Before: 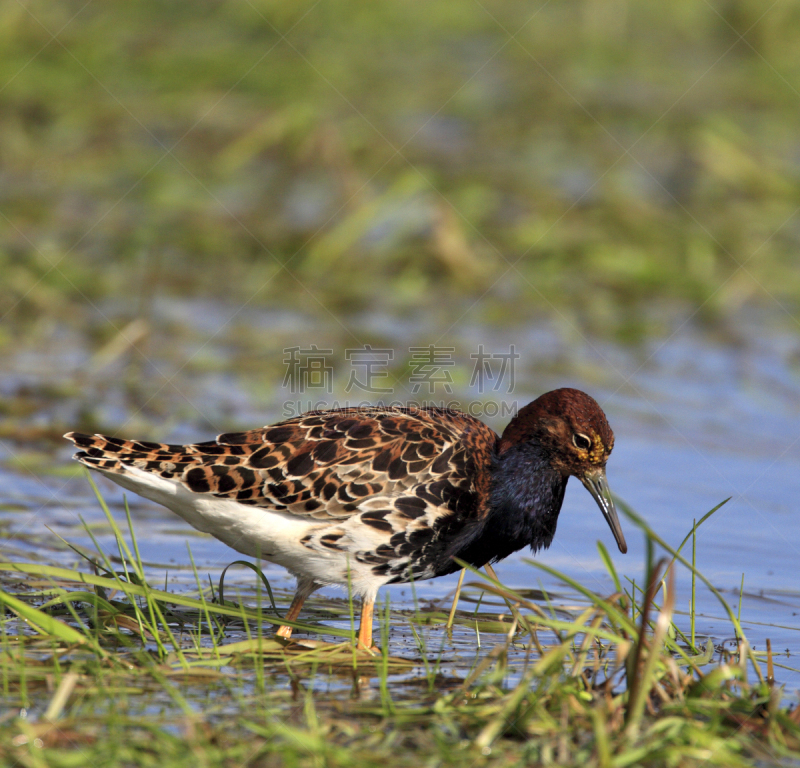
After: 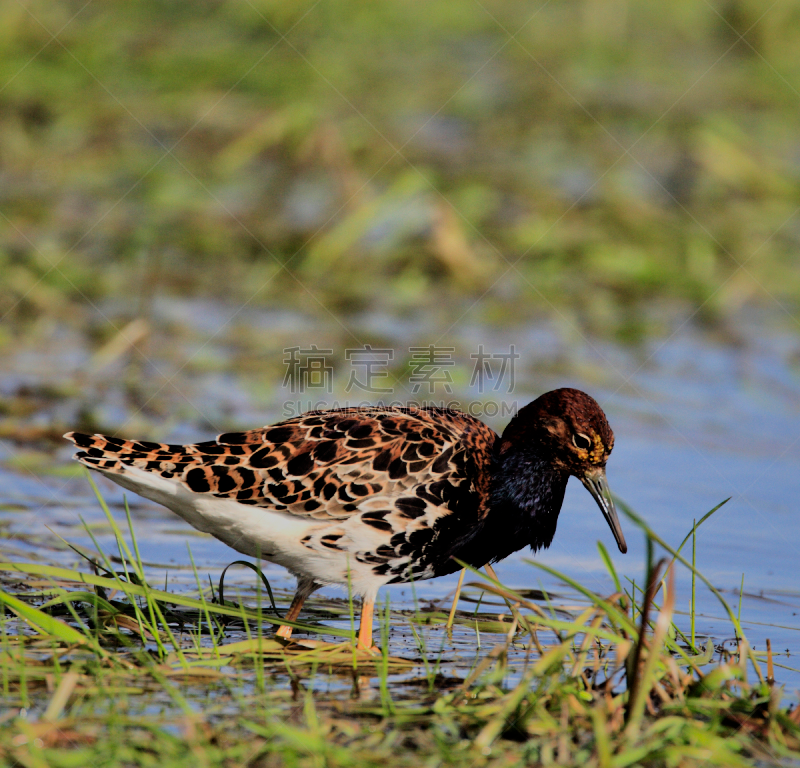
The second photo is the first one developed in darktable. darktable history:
filmic rgb: black relative exposure -5 EV, hardness 2.88, contrast 1.3, highlights saturation mix -30%
shadows and highlights: shadows -19.91, highlights -73.15
